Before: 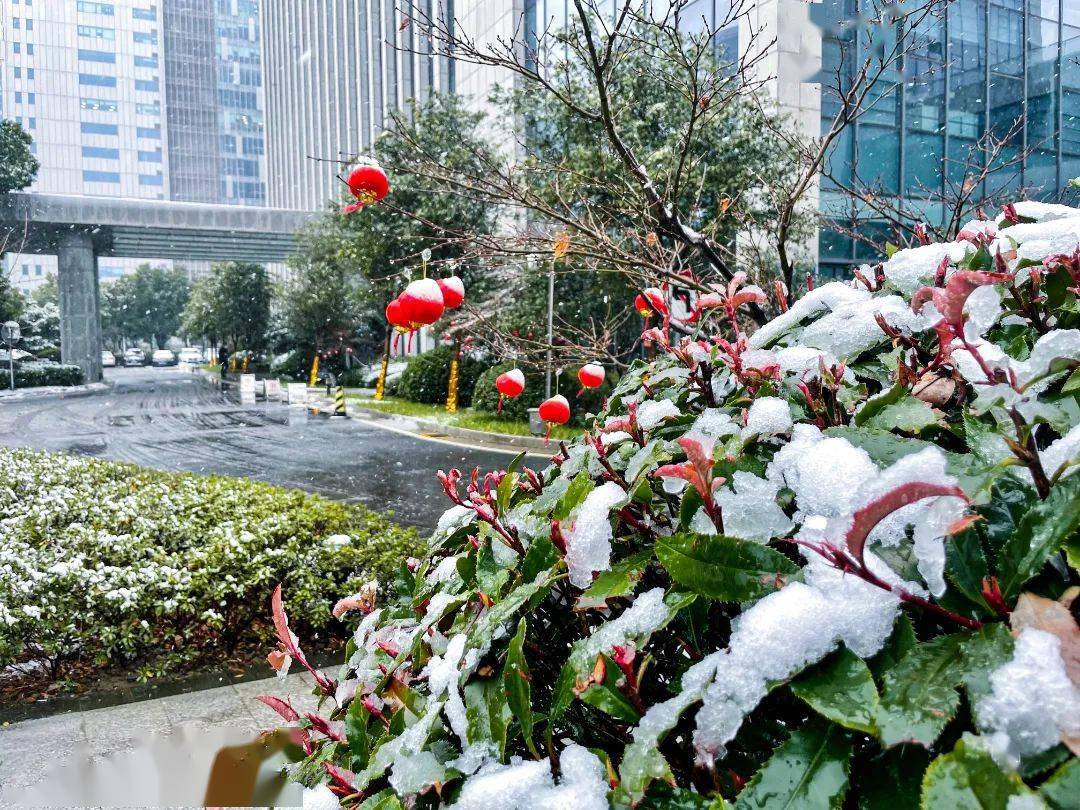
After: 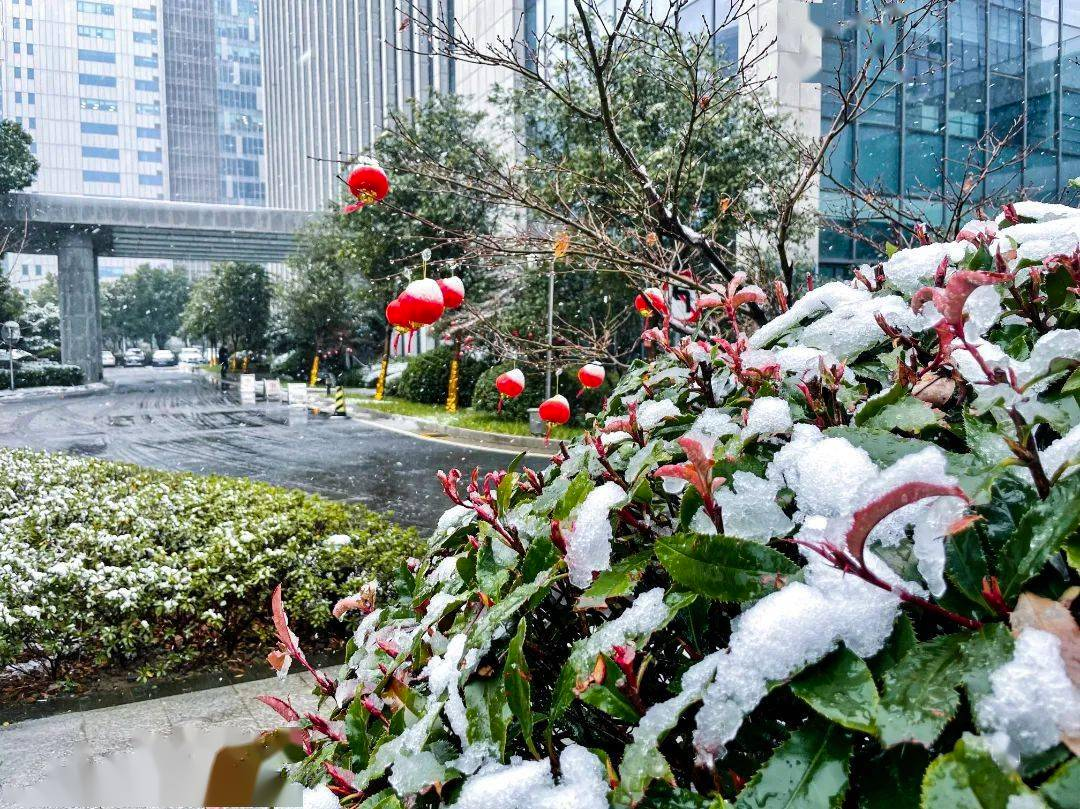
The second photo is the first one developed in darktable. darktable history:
exposure: exposure -0.428 EV, compensate highlight preservation false
levels: mode automatic, white 99.97%
crop: bottom 0.068%
